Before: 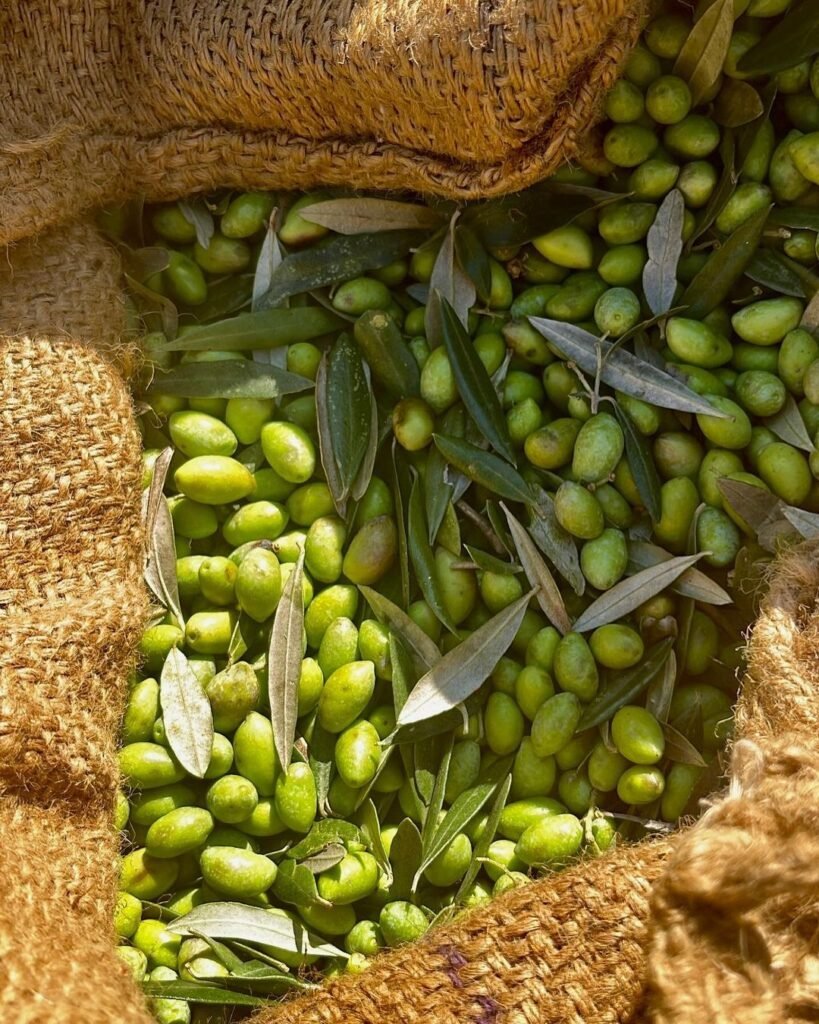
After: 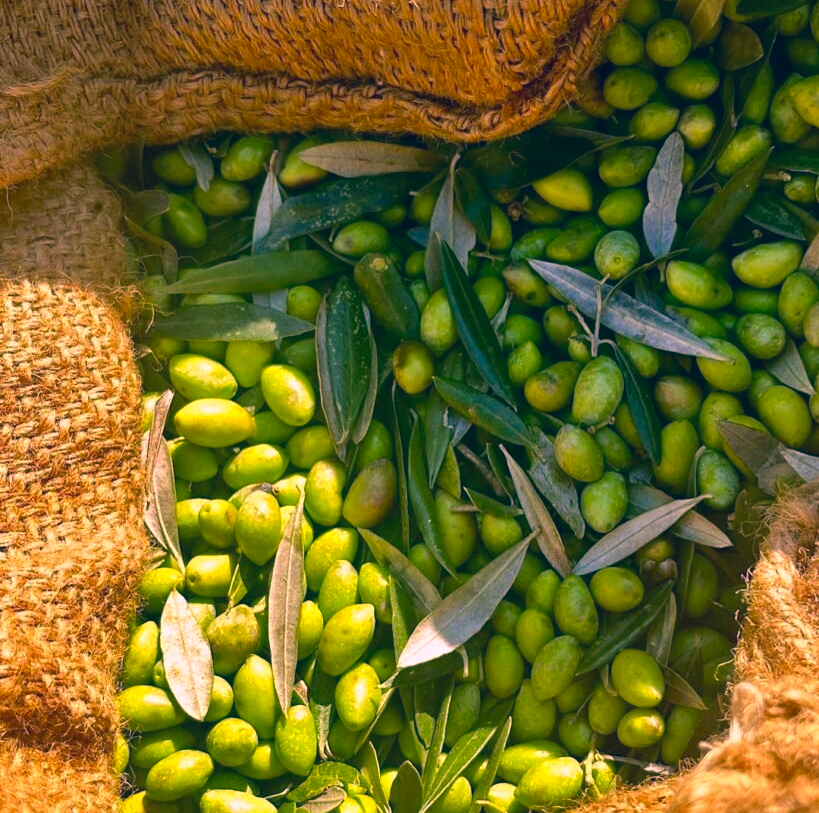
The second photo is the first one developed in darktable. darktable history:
exposure: black level correction 0, exposure 0.199 EV, compensate exposure bias true, compensate highlight preservation false
crop and rotate: top 5.651%, bottom 14.892%
color correction: highlights a* 16.43, highlights b* 0.292, shadows a* -15.08, shadows b* -14.69, saturation 1.45
